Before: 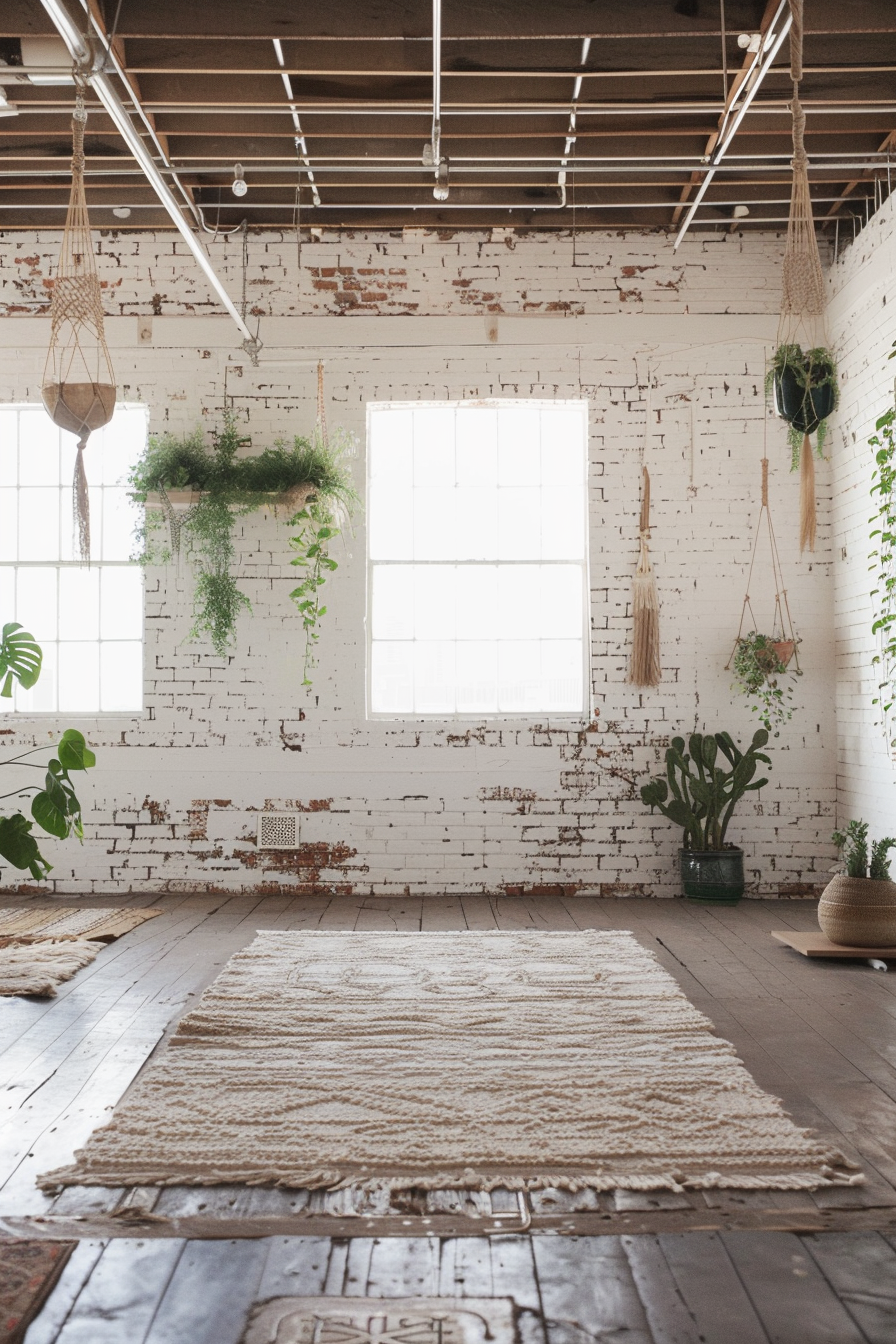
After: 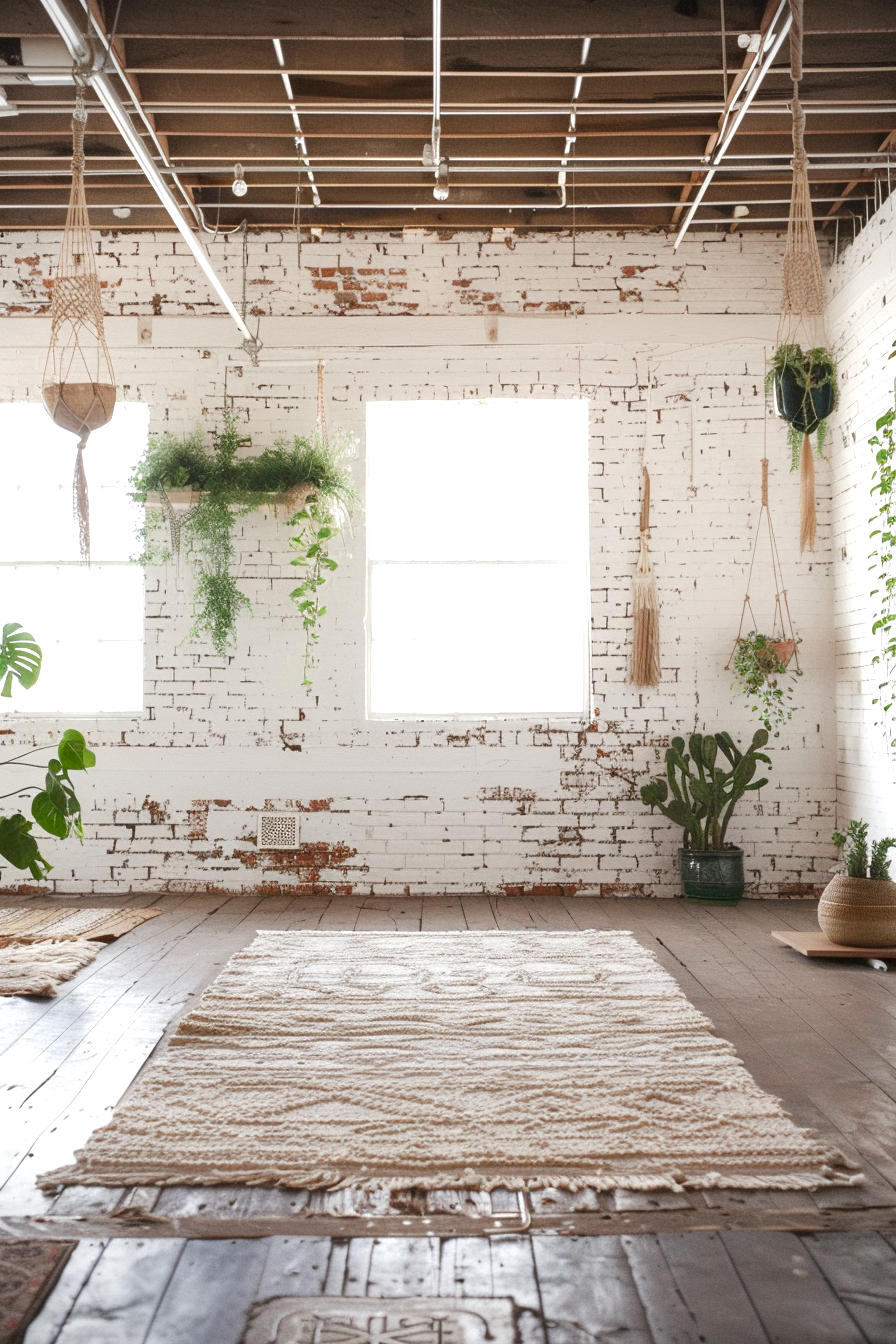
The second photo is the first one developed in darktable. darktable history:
local contrast: highlights 100%, shadows 100%, detail 120%, midtone range 0.2
vignetting: on, module defaults
color balance rgb: perceptual saturation grading › global saturation 20%, perceptual saturation grading › highlights -50%, perceptual saturation grading › shadows 30%, perceptual brilliance grading › global brilliance 10%, perceptual brilliance grading › shadows 15%
